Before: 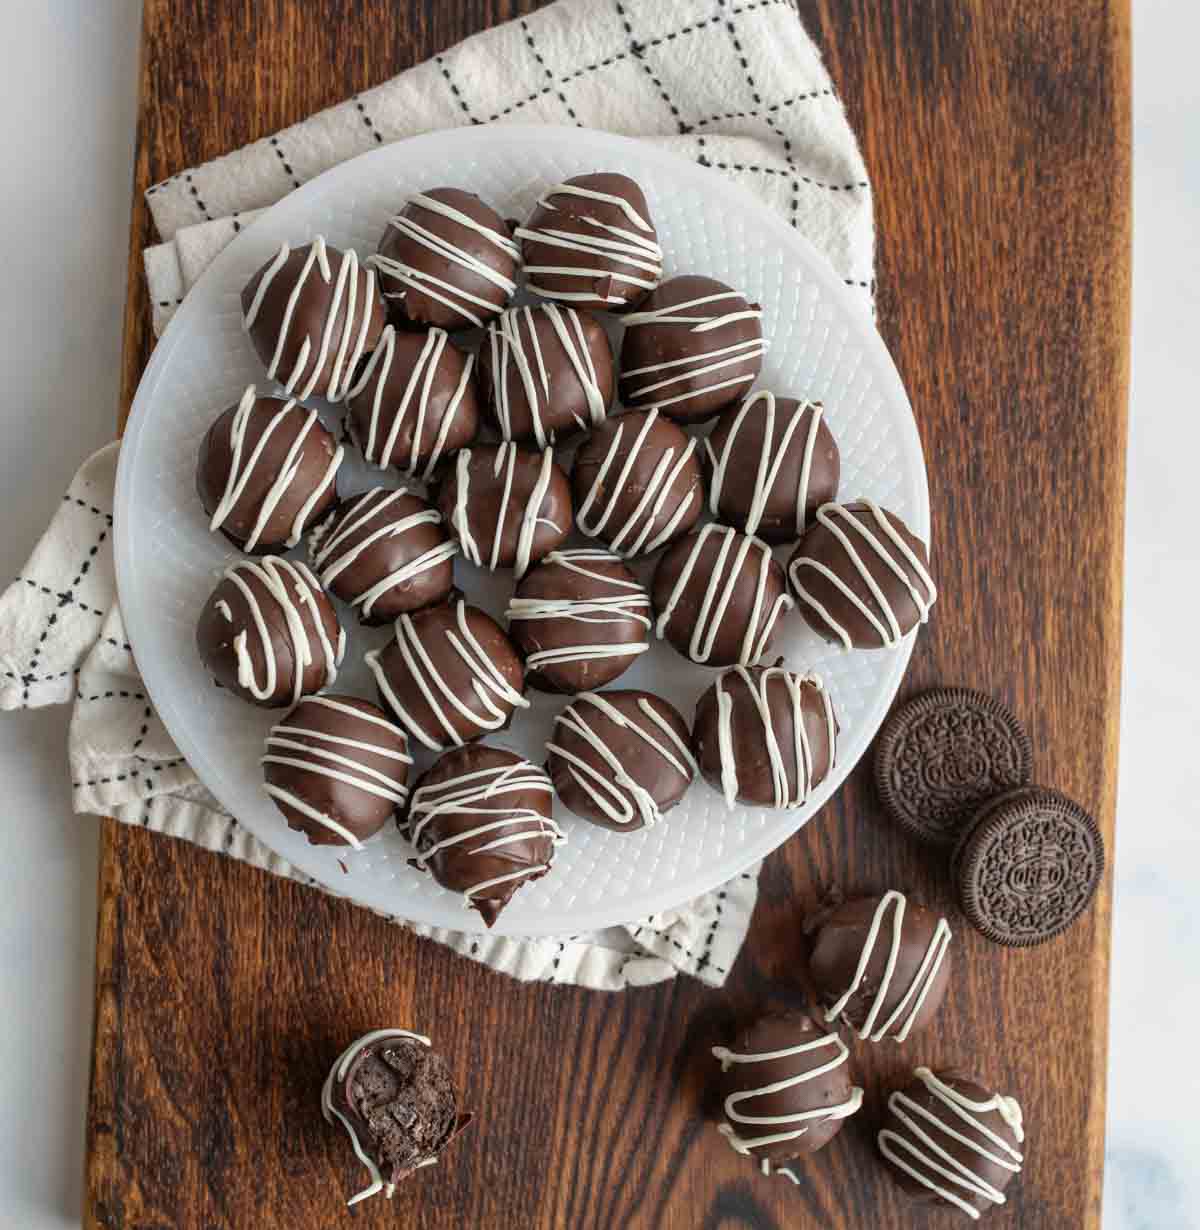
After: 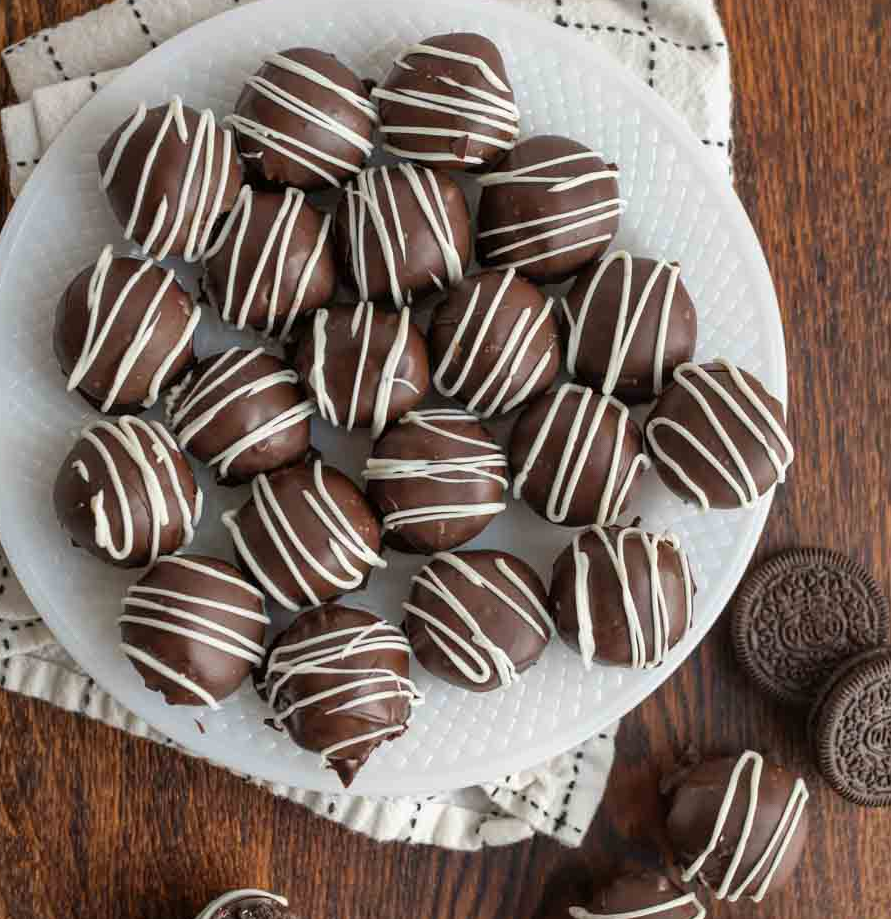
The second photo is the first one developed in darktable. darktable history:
crop and rotate: left 11.956%, top 11.445%, right 13.733%, bottom 13.767%
